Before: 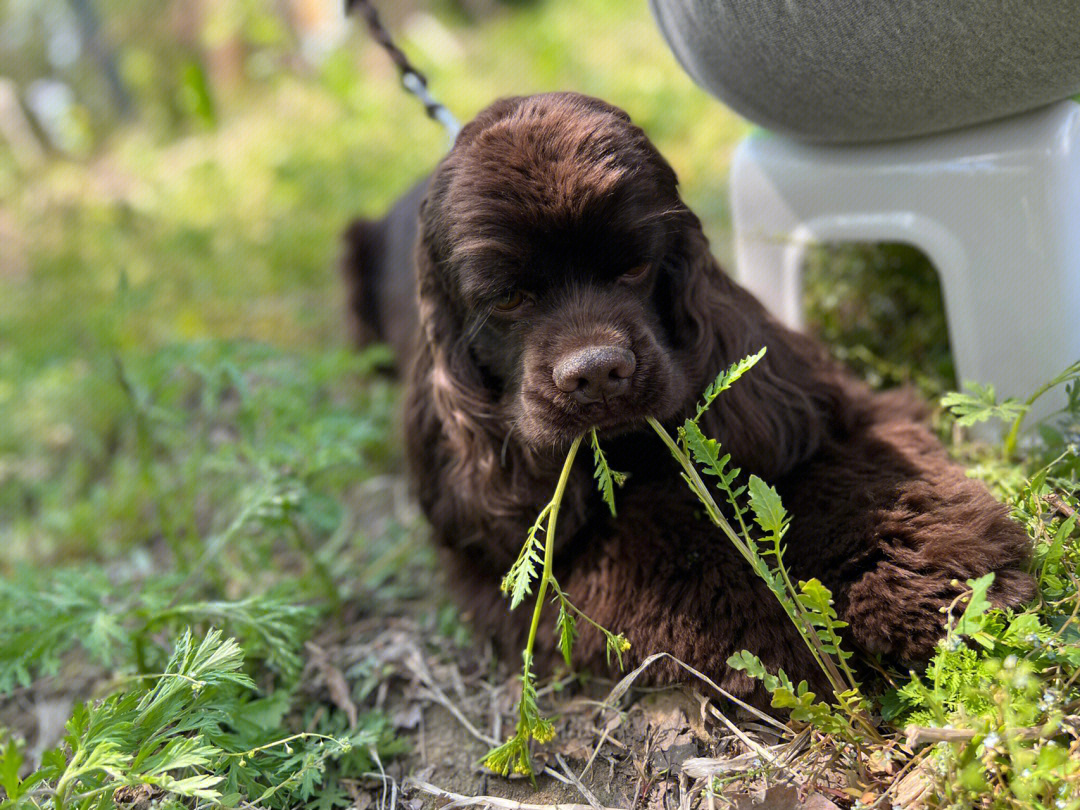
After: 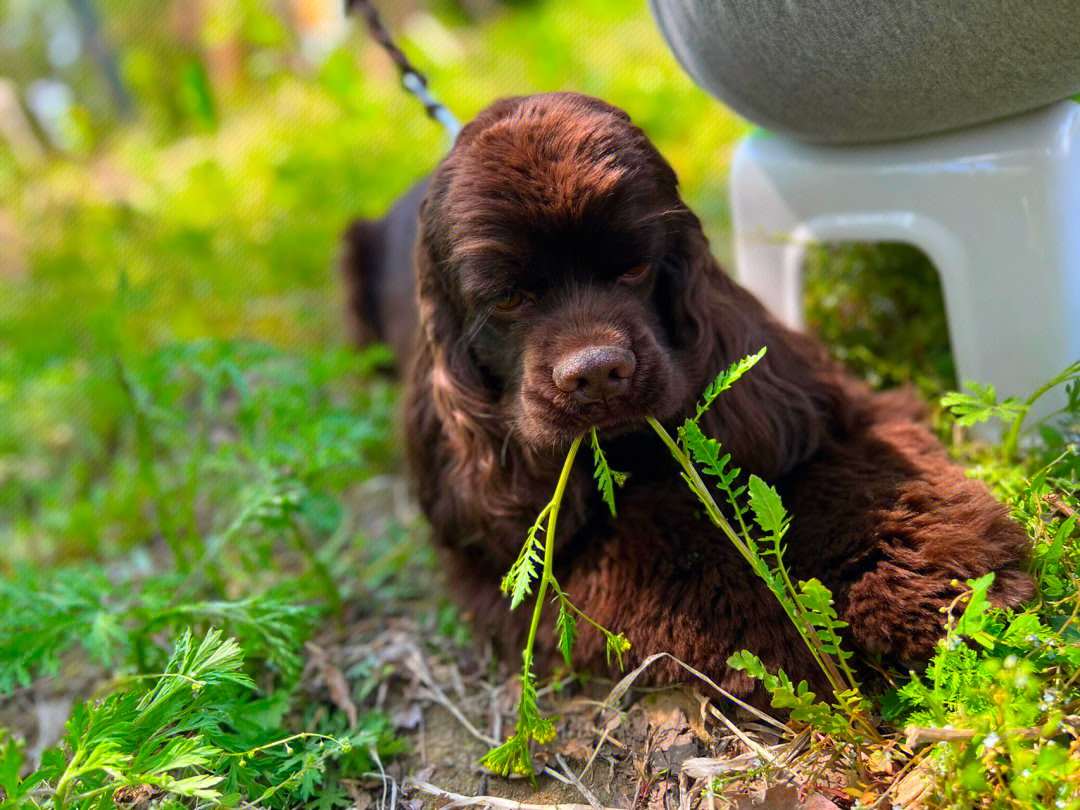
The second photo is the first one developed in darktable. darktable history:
color correction: highlights b* 0.064, saturation 1.83
